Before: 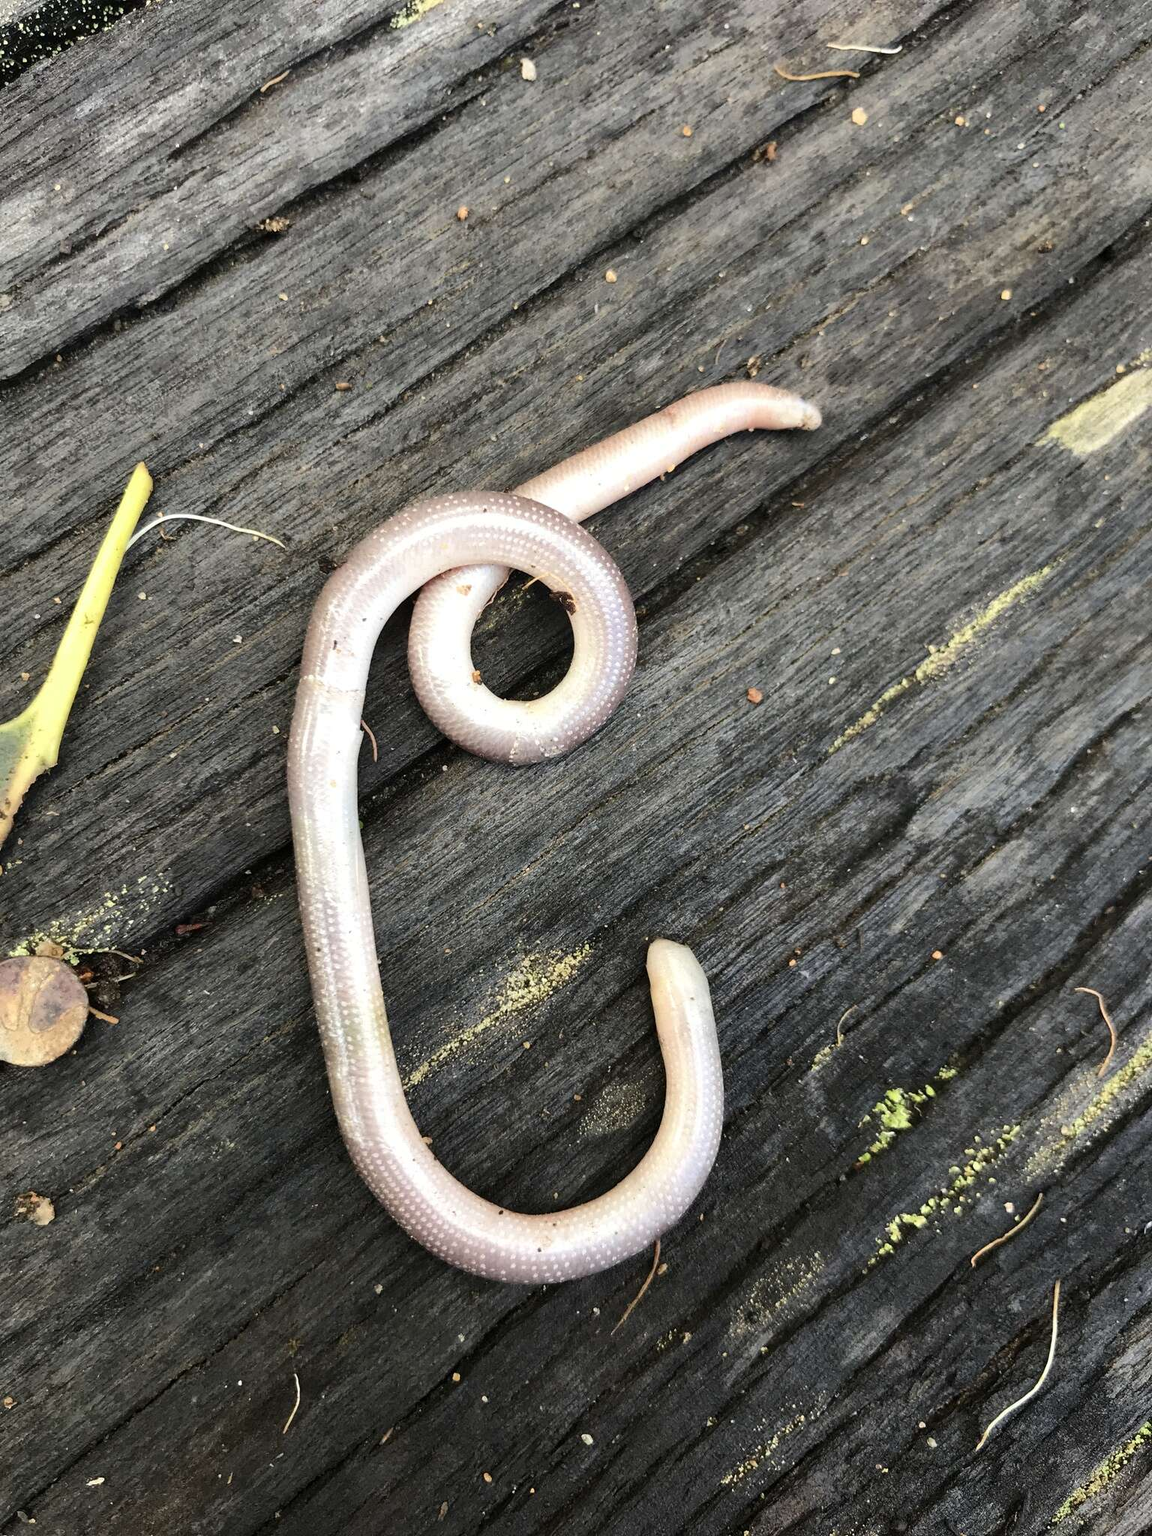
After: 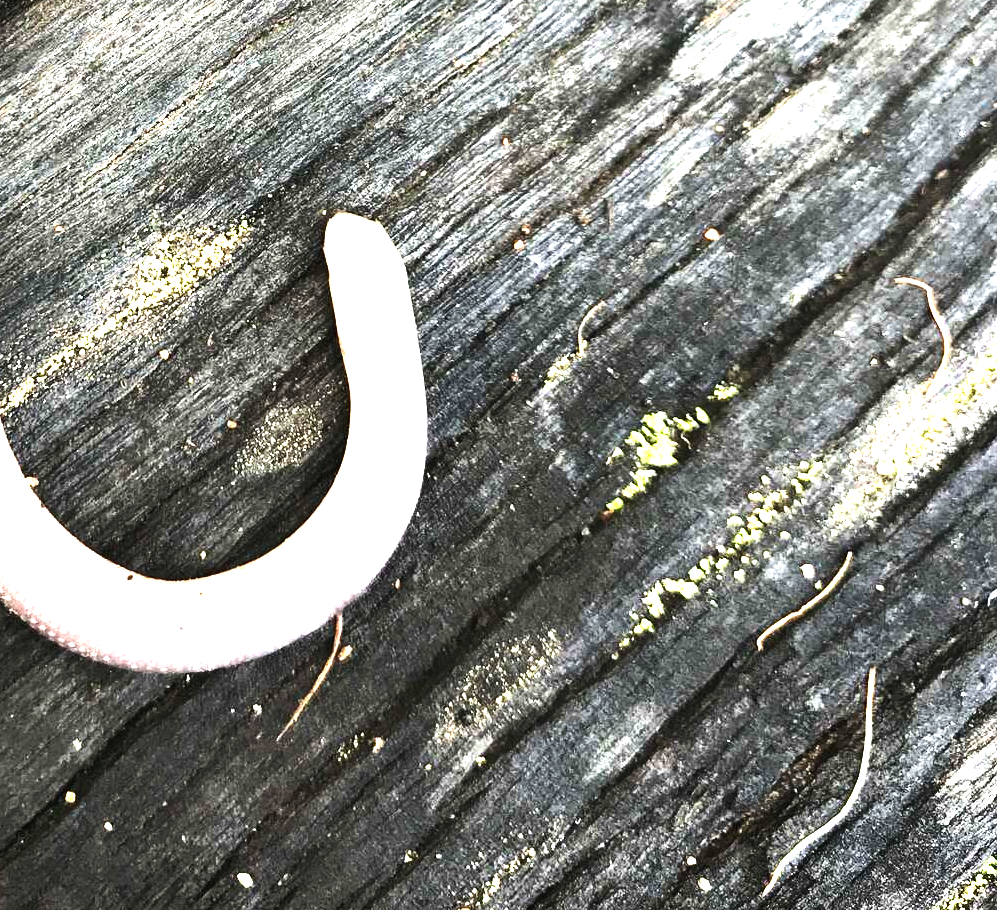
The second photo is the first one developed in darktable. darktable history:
crop and rotate: left 35.071%, top 50.77%, bottom 4.781%
tone equalizer: -8 EV -1.08 EV, -7 EV -1.02 EV, -6 EV -0.833 EV, -5 EV -0.556 EV, -3 EV 0.603 EV, -2 EV 0.876 EV, -1 EV 0.997 EV, +0 EV 1.08 EV, edges refinement/feathering 500, mask exposure compensation -1.57 EV, preserve details guided filter
exposure: black level correction -0.002, exposure 1.332 EV, compensate exposure bias true, compensate highlight preservation false
